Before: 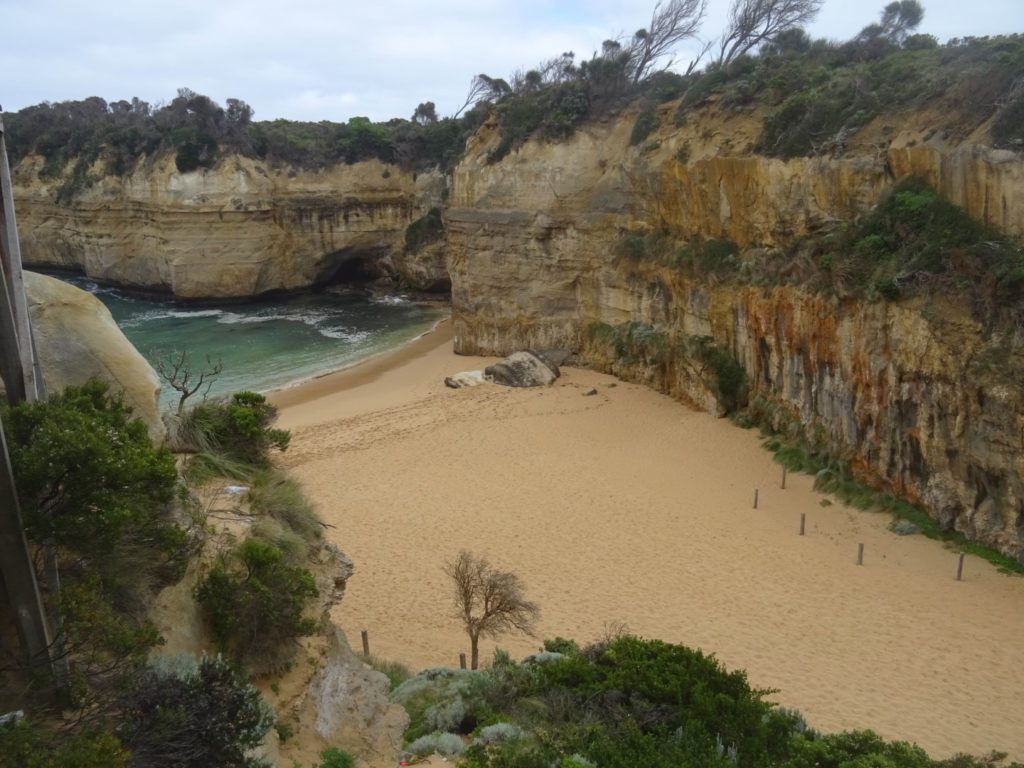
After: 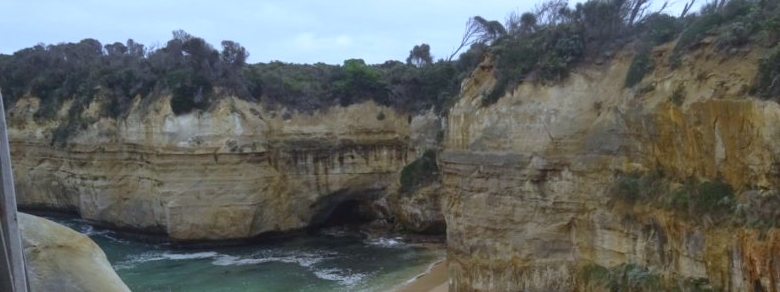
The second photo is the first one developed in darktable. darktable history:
white balance: red 0.926, green 1.003, blue 1.133
crop: left 0.579%, top 7.627%, right 23.167%, bottom 54.275%
